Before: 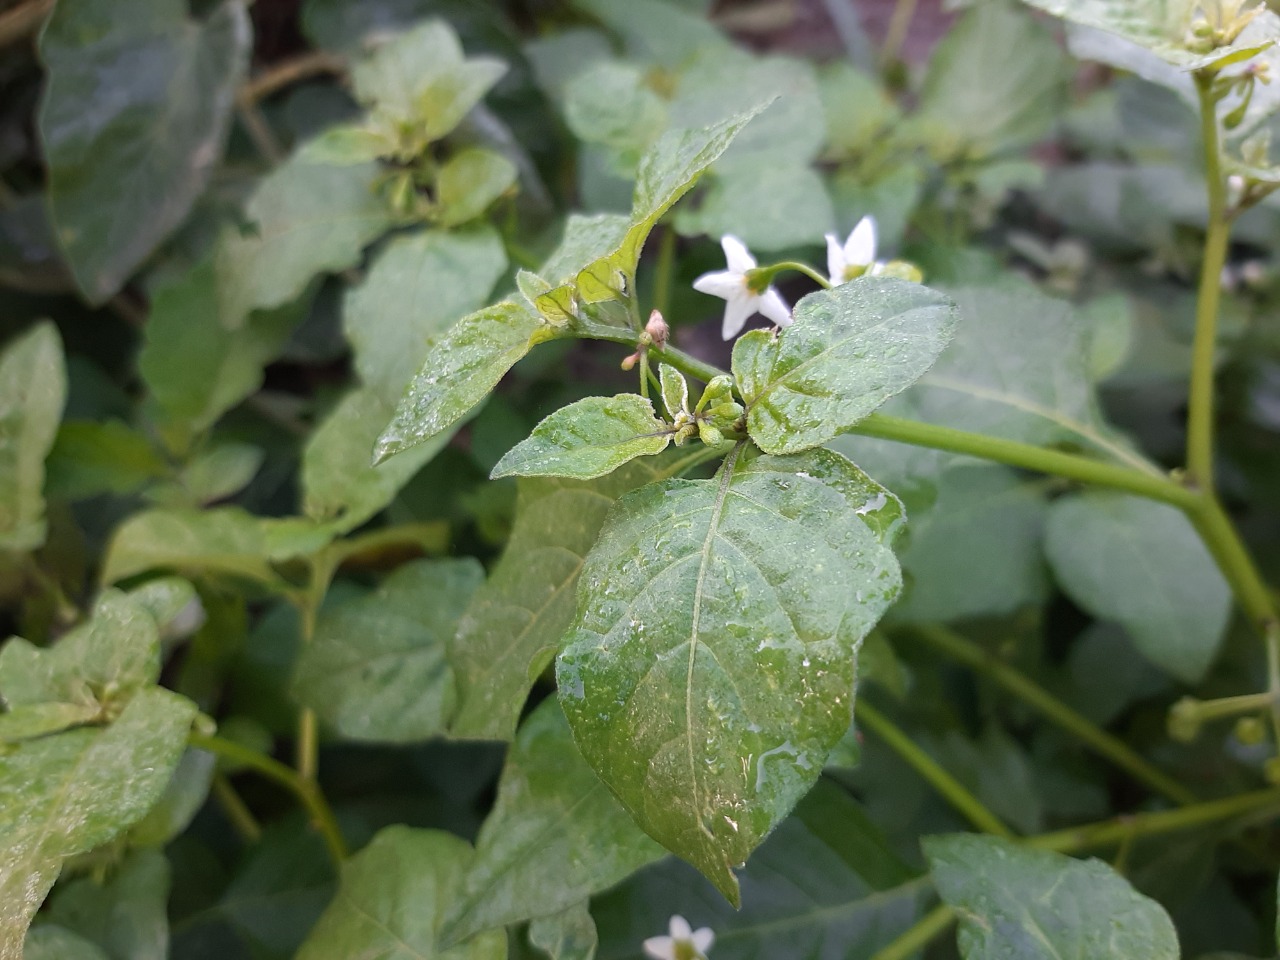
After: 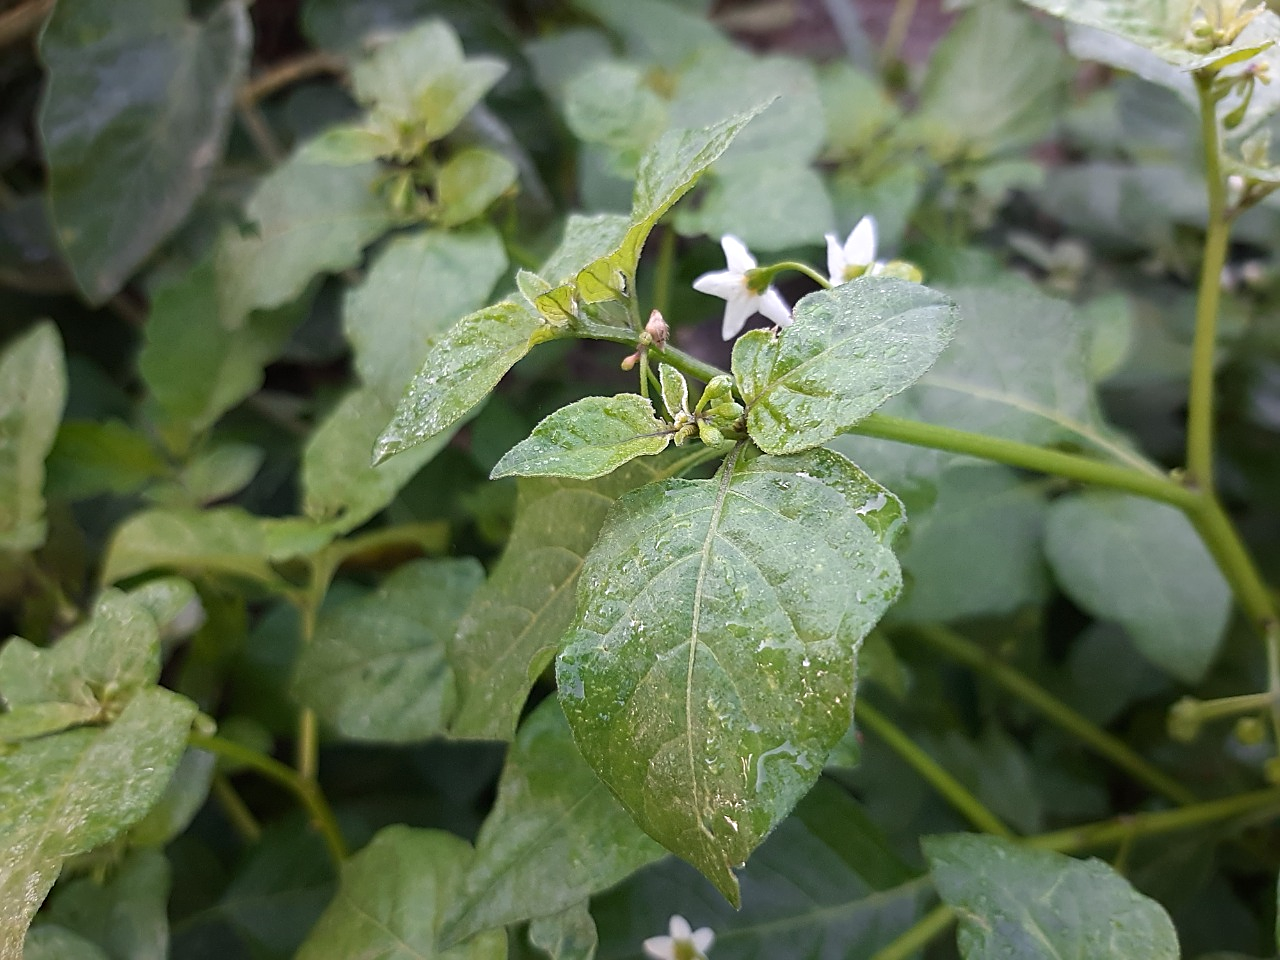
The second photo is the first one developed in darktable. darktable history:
sharpen: on, module defaults
contrast brightness saturation: contrast 0.07
